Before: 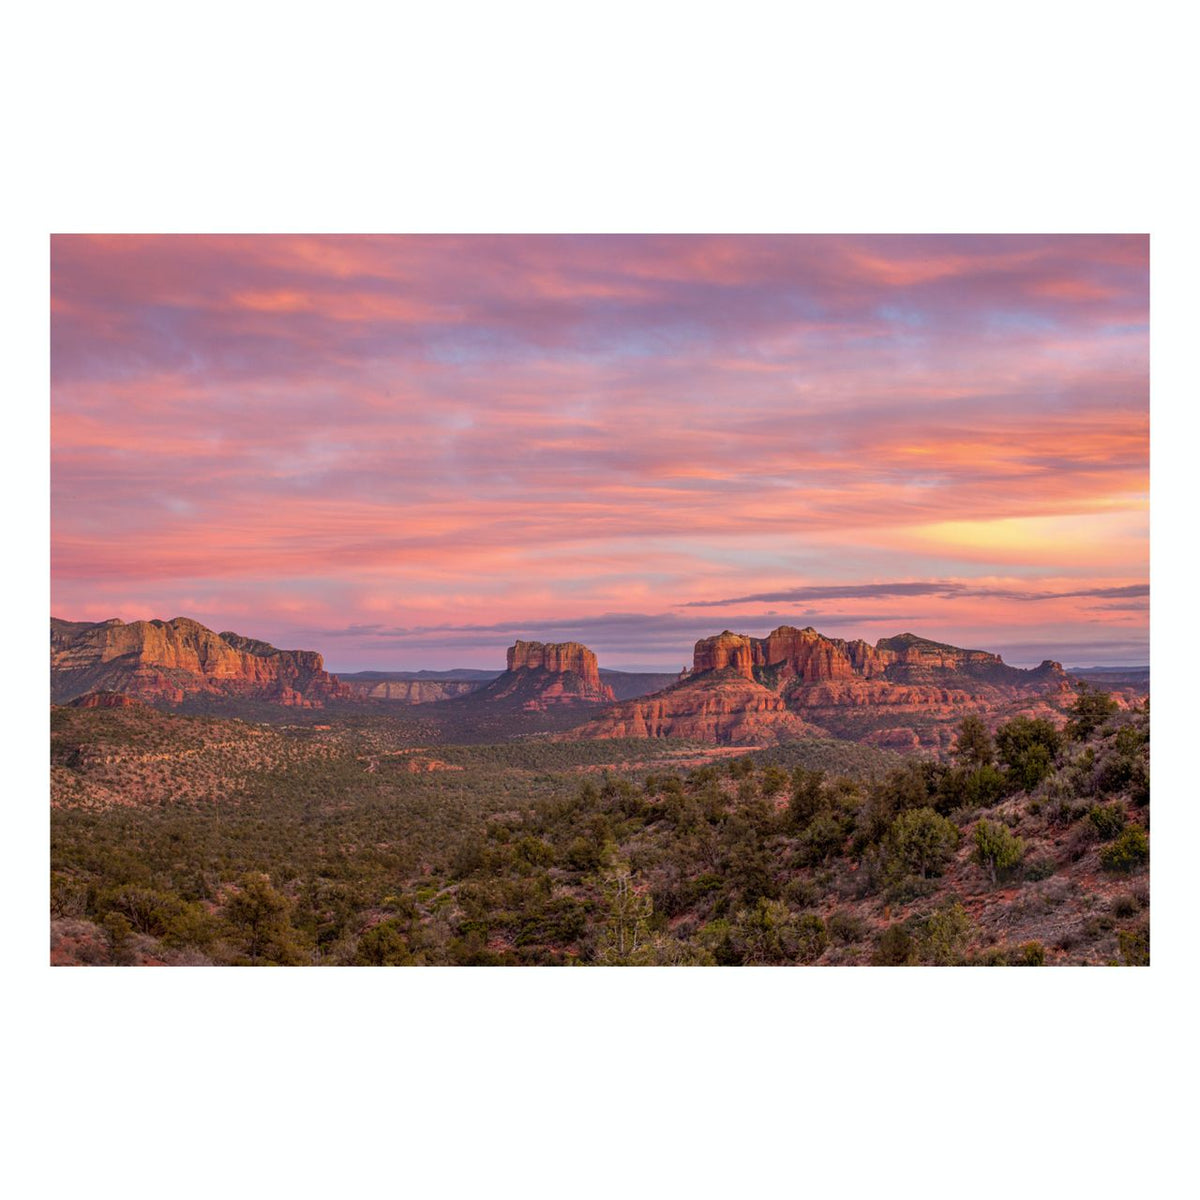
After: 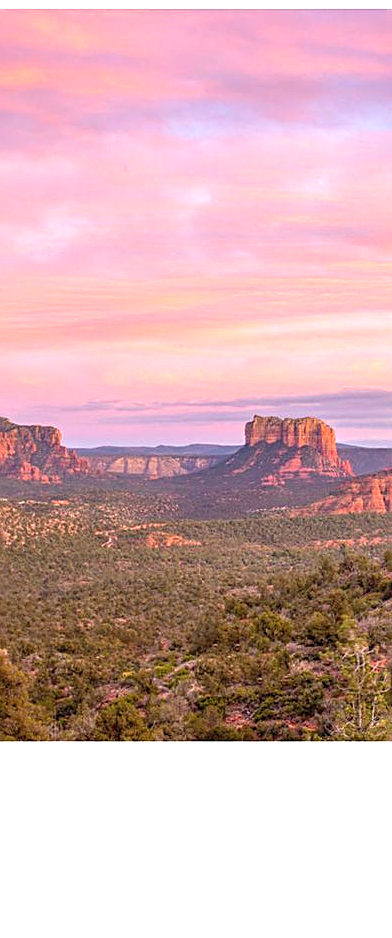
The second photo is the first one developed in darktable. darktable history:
crop and rotate: left 21.856%, top 18.808%, right 45.459%, bottom 2.963%
exposure: black level correction 0, exposure 1.001 EV, compensate highlight preservation false
levels: levels [0, 0.478, 1]
sharpen: on, module defaults
